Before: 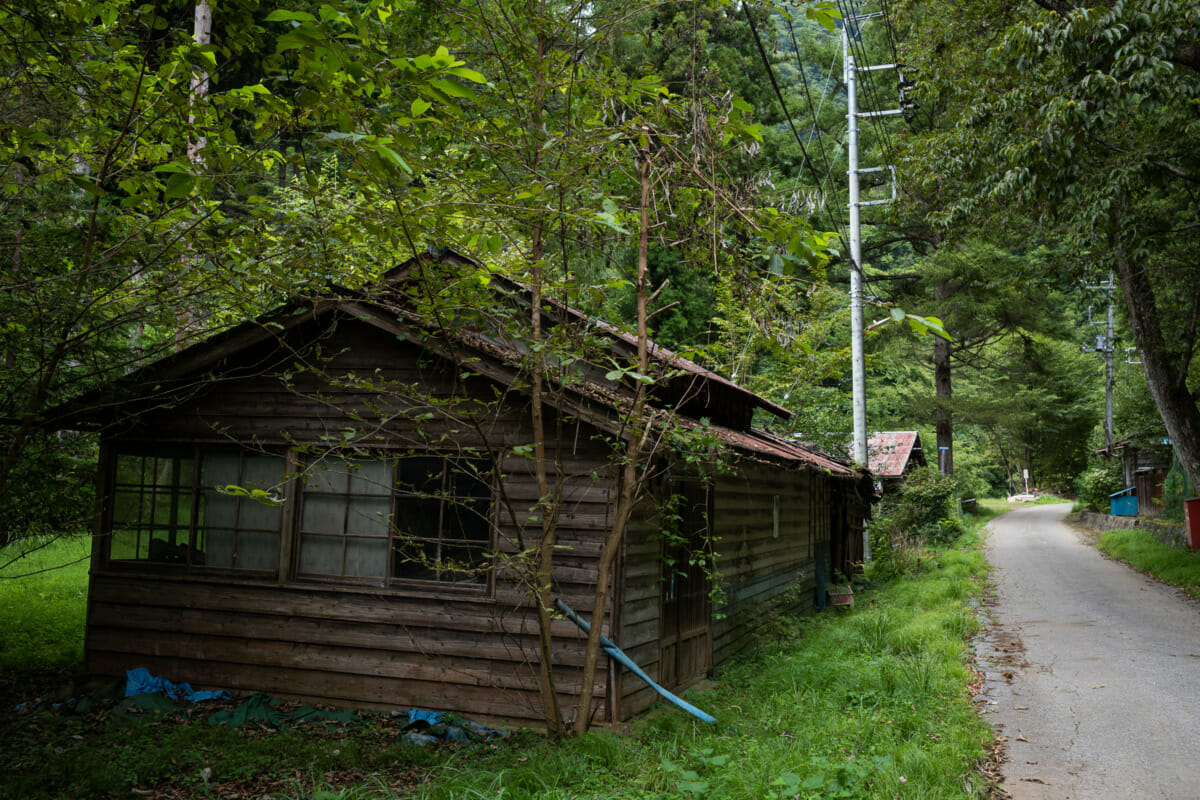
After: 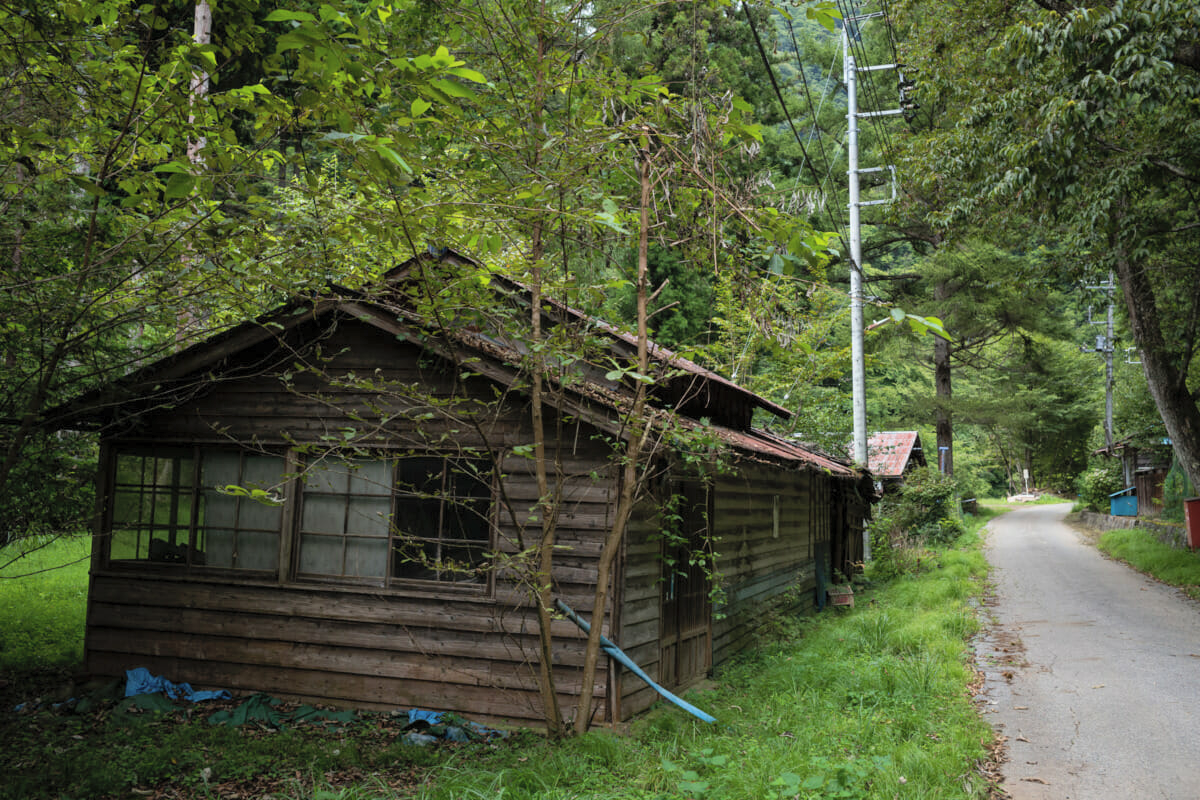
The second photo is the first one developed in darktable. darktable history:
contrast brightness saturation: brightness 0.135
